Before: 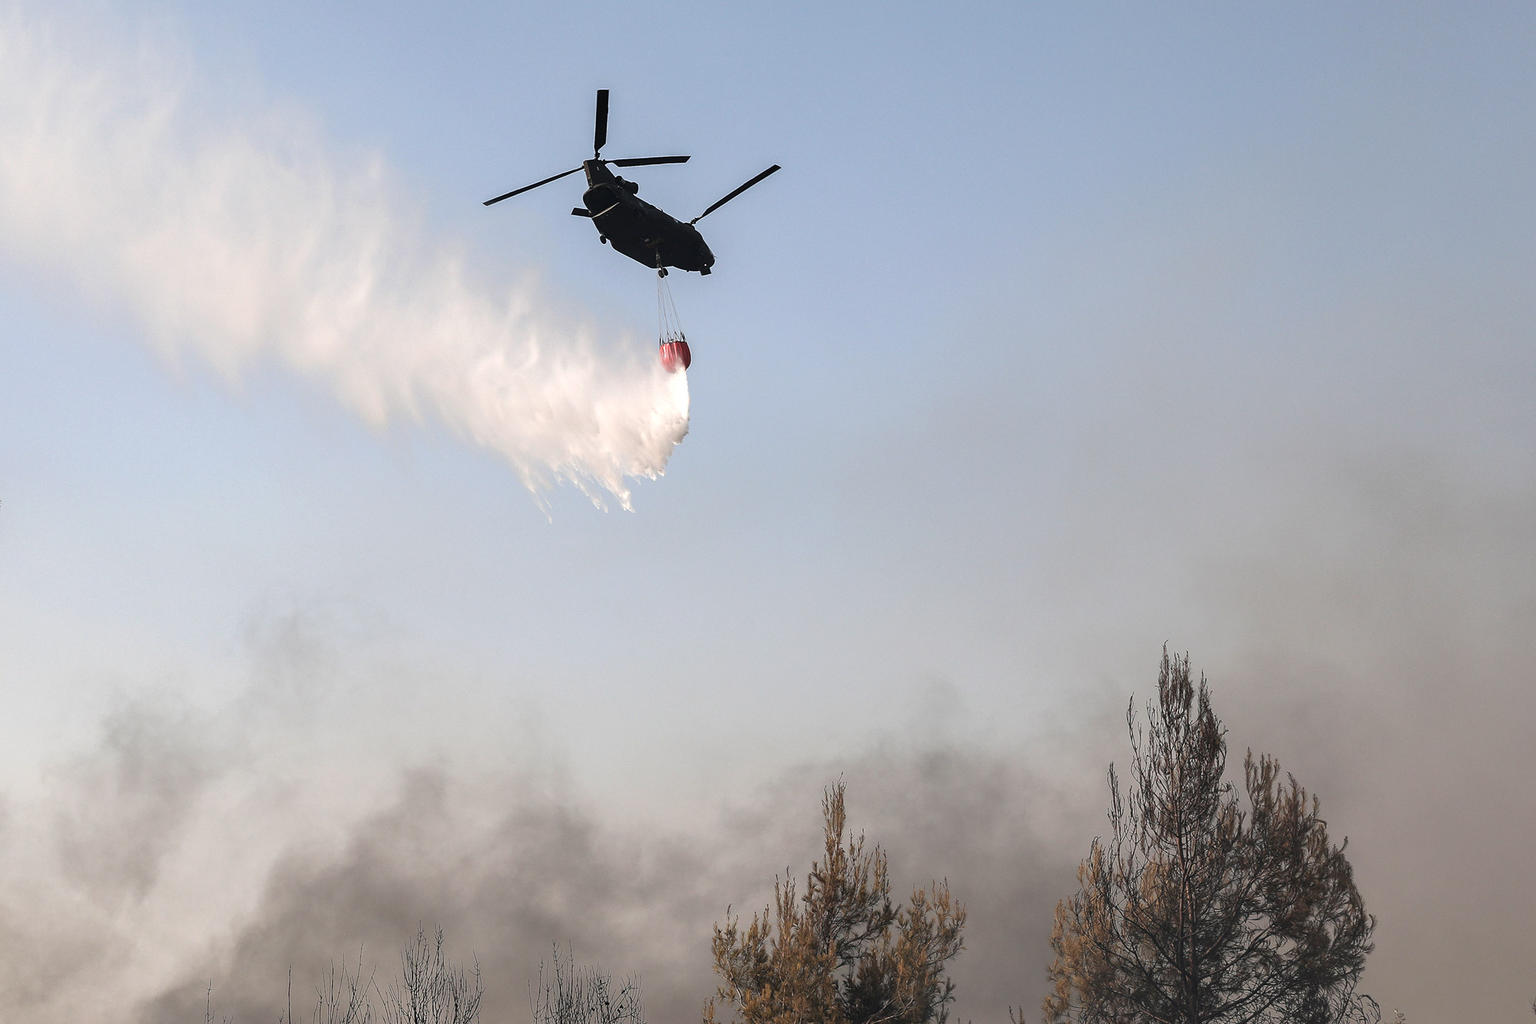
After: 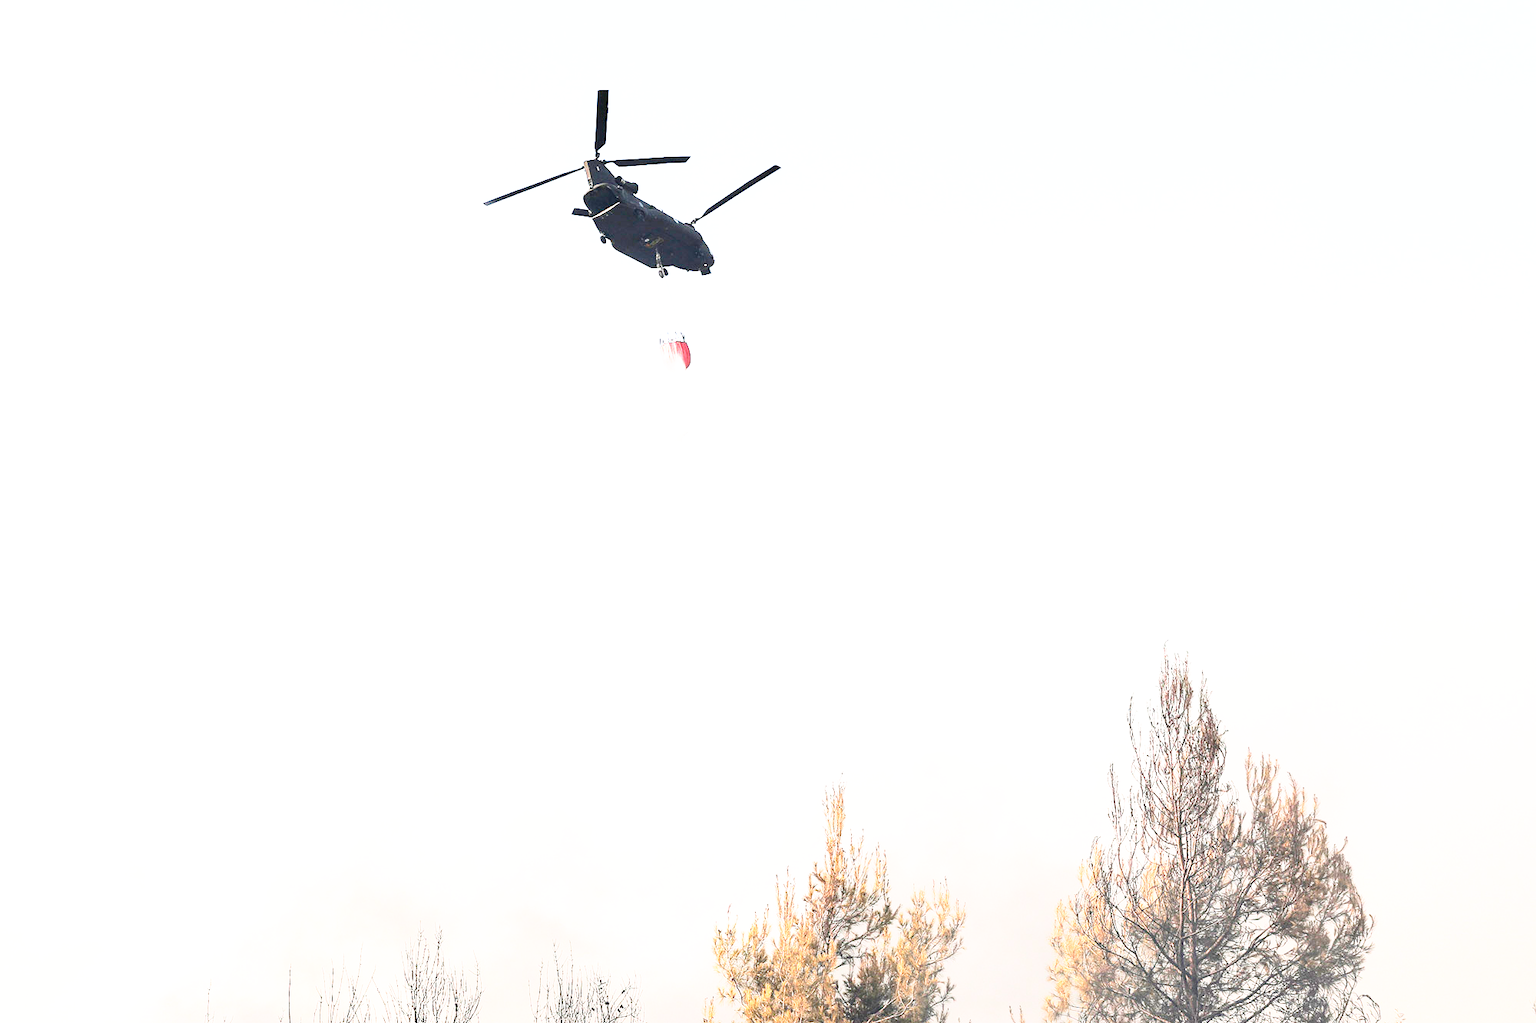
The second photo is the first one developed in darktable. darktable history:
contrast brightness saturation: contrast 0.2, brightness 0.16, saturation 0.22
tone equalizer: on, module defaults
exposure: black level correction 0, exposure 1.55 EV, compensate exposure bias true, compensate highlight preservation false
base curve: curves: ch0 [(0, 0) (0.012, 0.01) (0.073, 0.168) (0.31, 0.711) (0.645, 0.957) (1, 1)], preserve colors none
